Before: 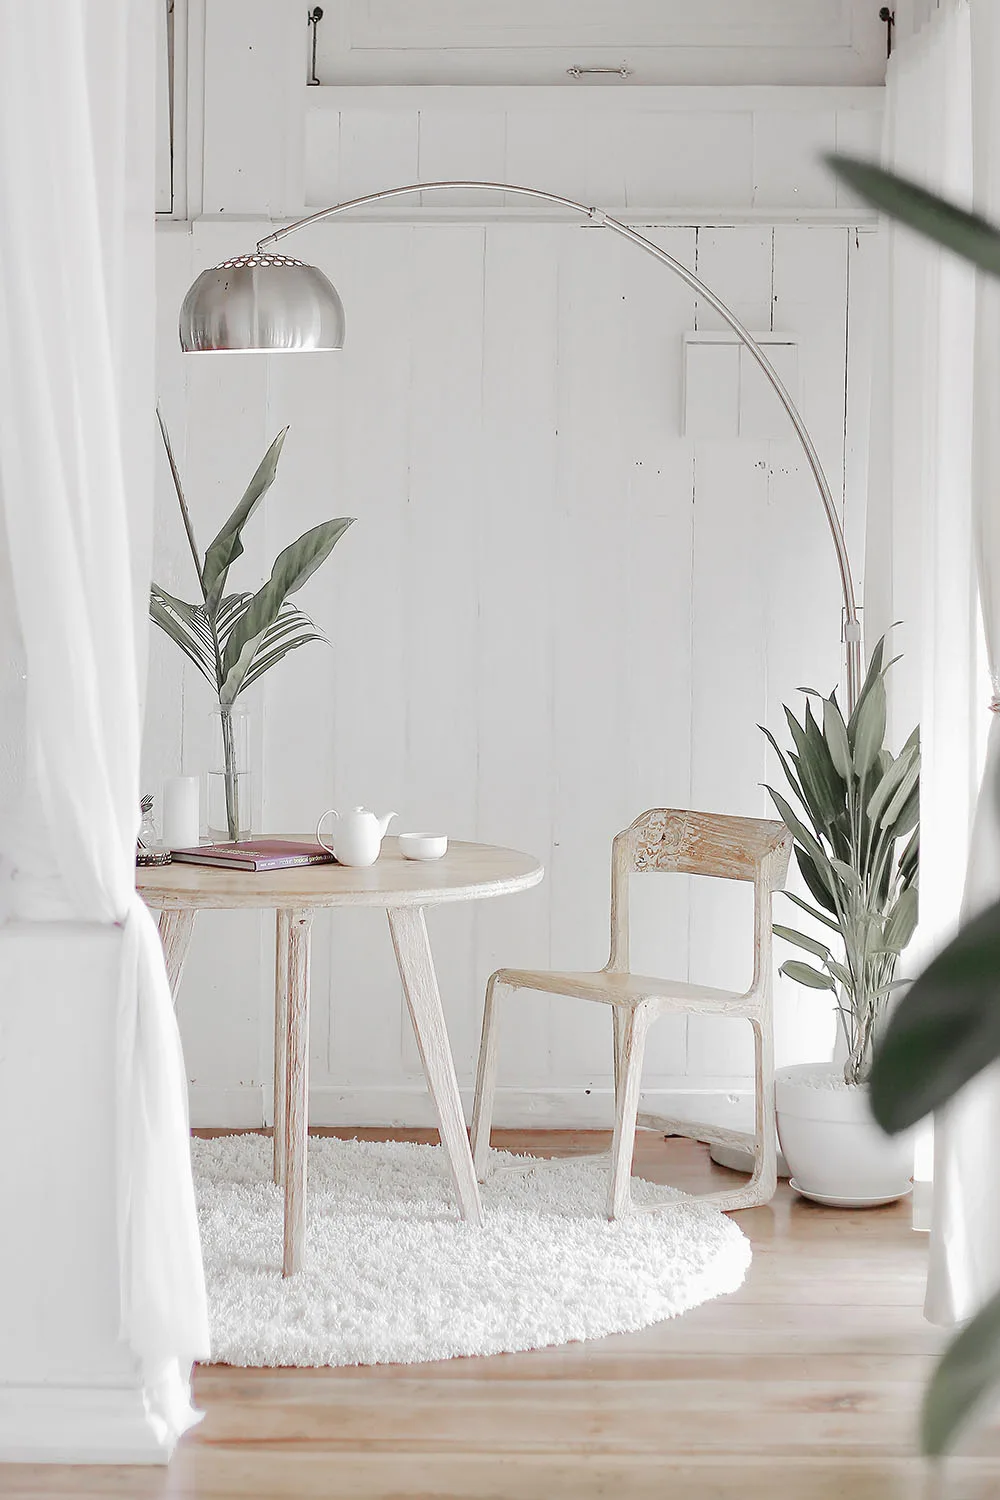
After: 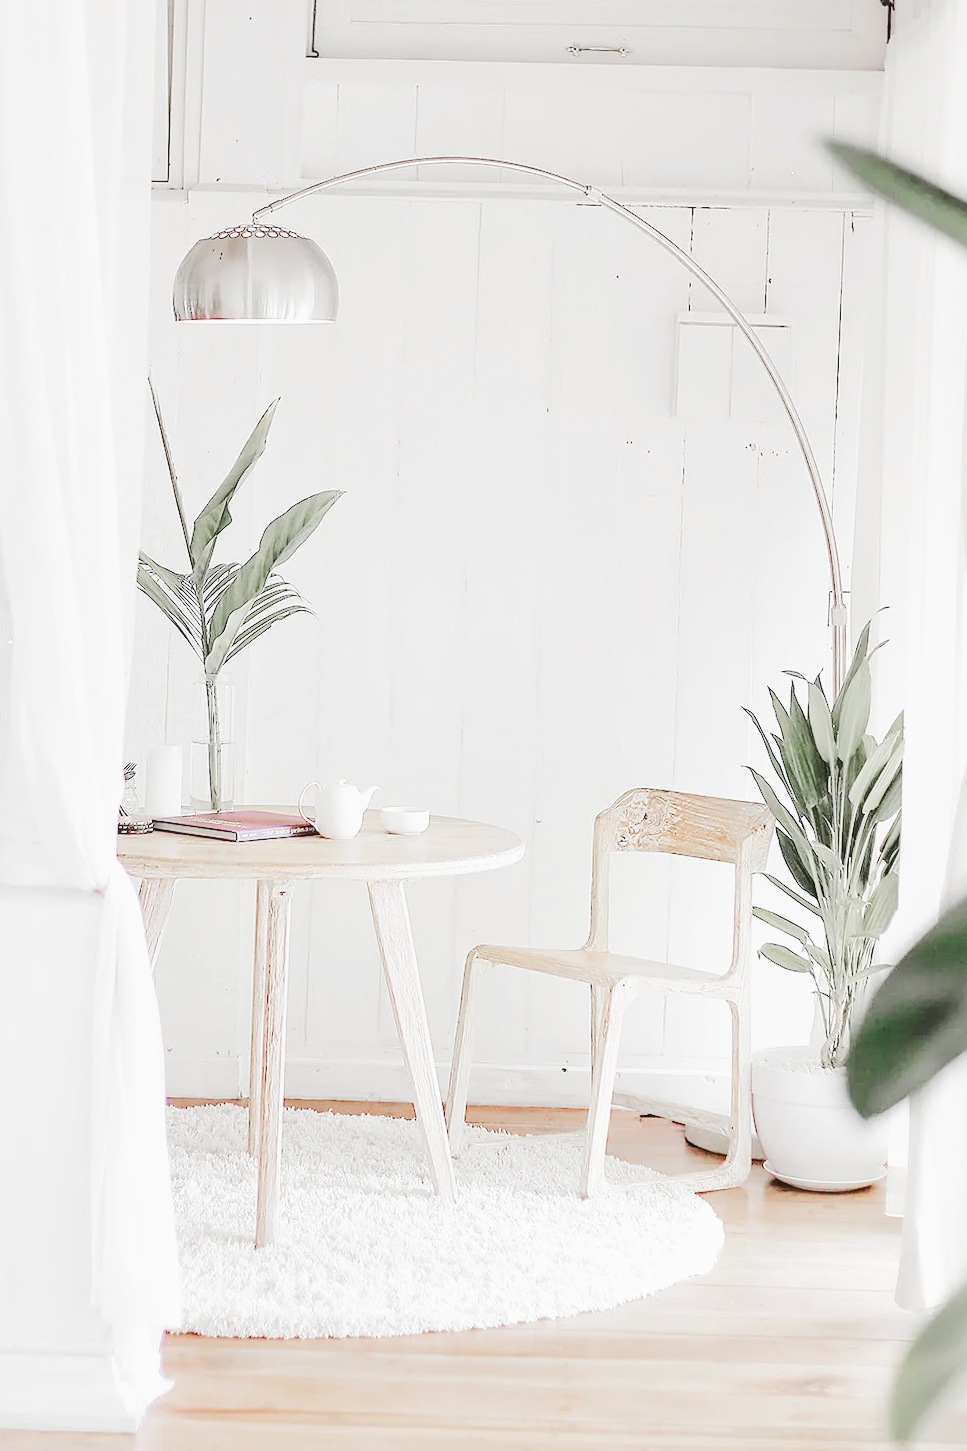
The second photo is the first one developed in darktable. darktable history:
tone curve: curves: ch0 [(0, 0) (0.003, 0.064) (0.011, 0.065) (0.025, 0.061) (0.044, 0.068) (0.069, 0.083) (0.1, 0.102) (0.136, 0.126) (0.177, 0.172) (0.224, 0.225) (0.277, 0.306) (0.335, 0.397) (0.399, 0.483) (0.468, 0.56) (0.543, 0.634) (0.623, 0.708) (0.709, 0.77) (0.801, 0.832) (0.898, 0.899) (1, 1)], color space Lab, independent channels, preserve colors none
sharpen: amount 0.212
base curve: curves: ch0 [(0, 0) (0.025, 0.046) (0.112, 0.277) (0.467, 0.74) (0.814, 0.929) (1, 0.942)], preserve colors none
local contrast: detail 118%
crop and rotate: angle -1.3°
